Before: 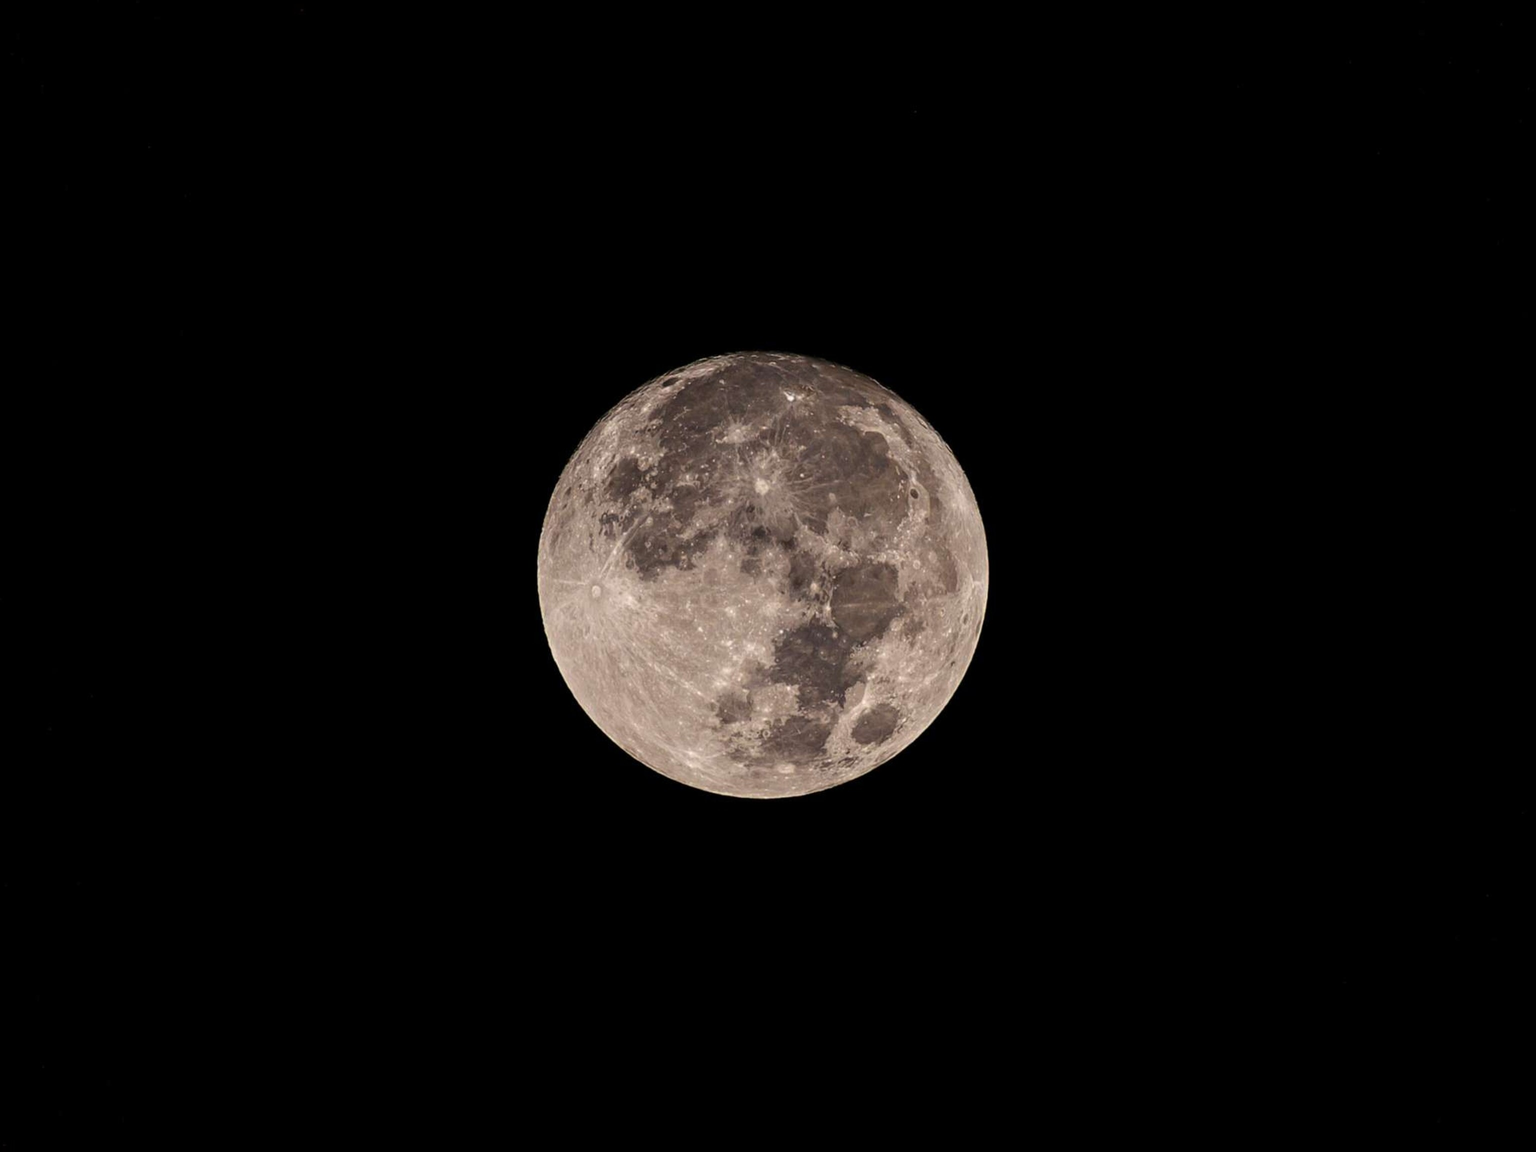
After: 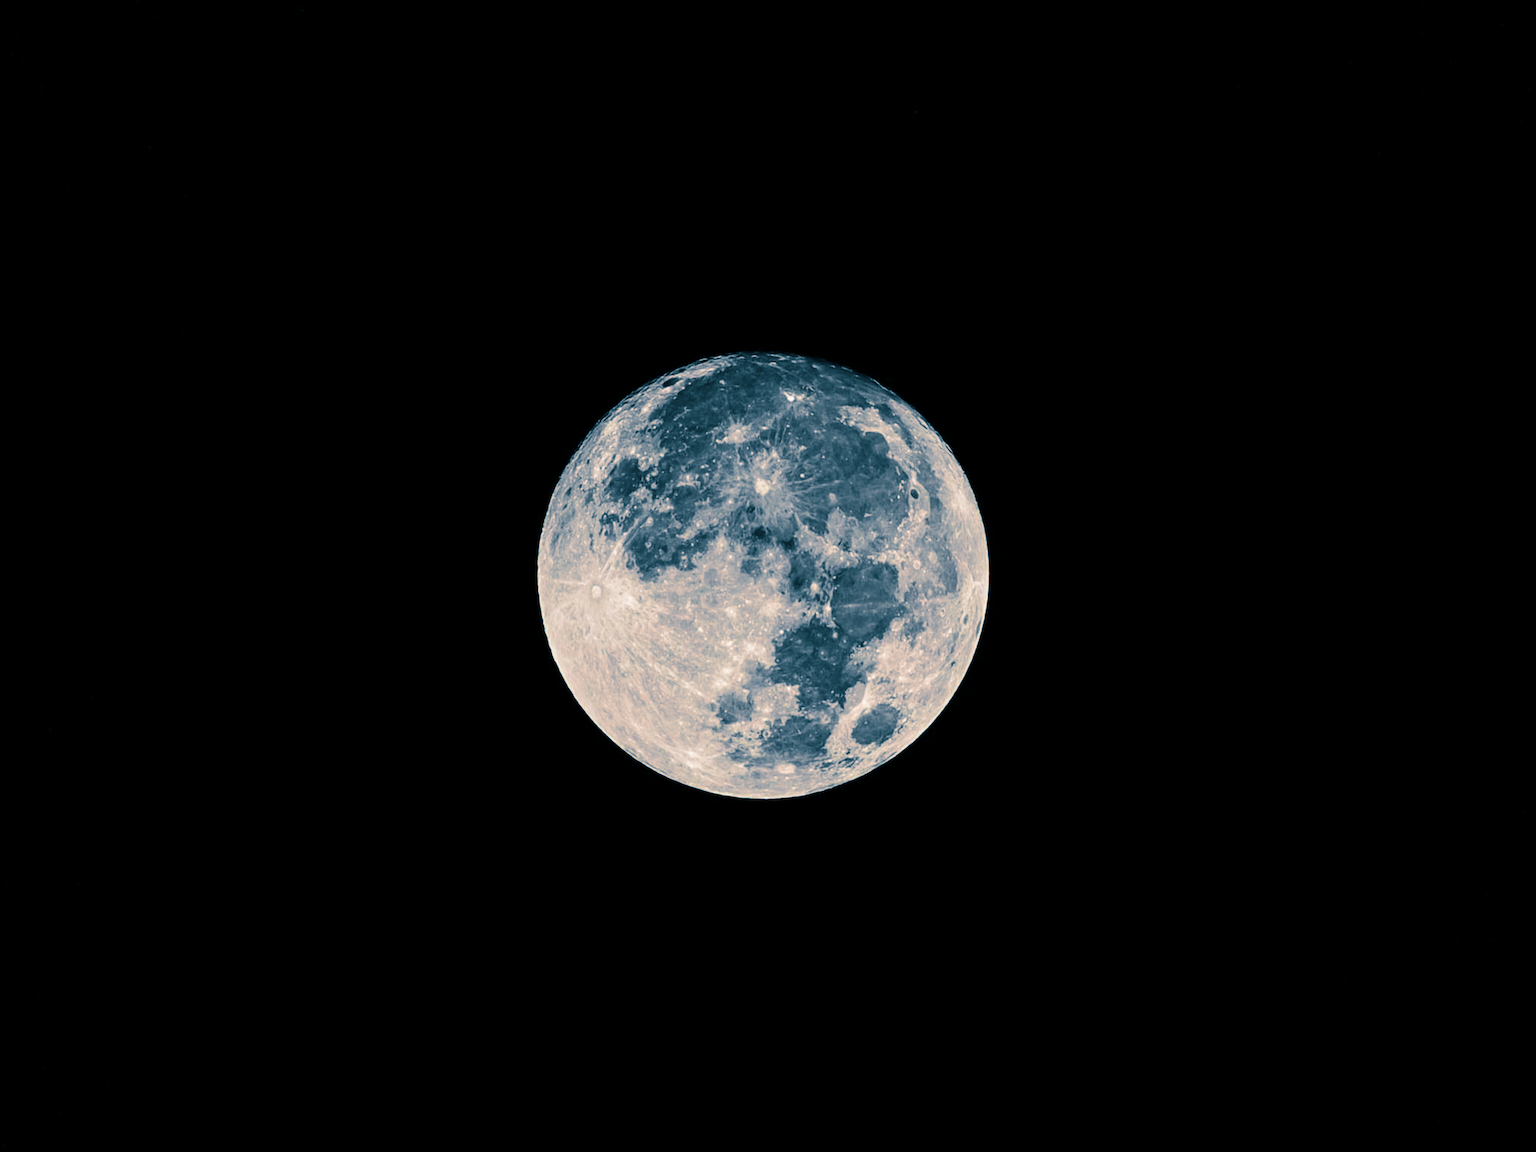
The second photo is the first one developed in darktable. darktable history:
split-toning: shadows › hue 212.4°, balance -70
base curve: curves: ch0 [(0, 0) (0.036, 0.025) (0.121, 0.166) (0.206, 0.329) (0.605, 0.79) (1, 1)], preserve colors none
